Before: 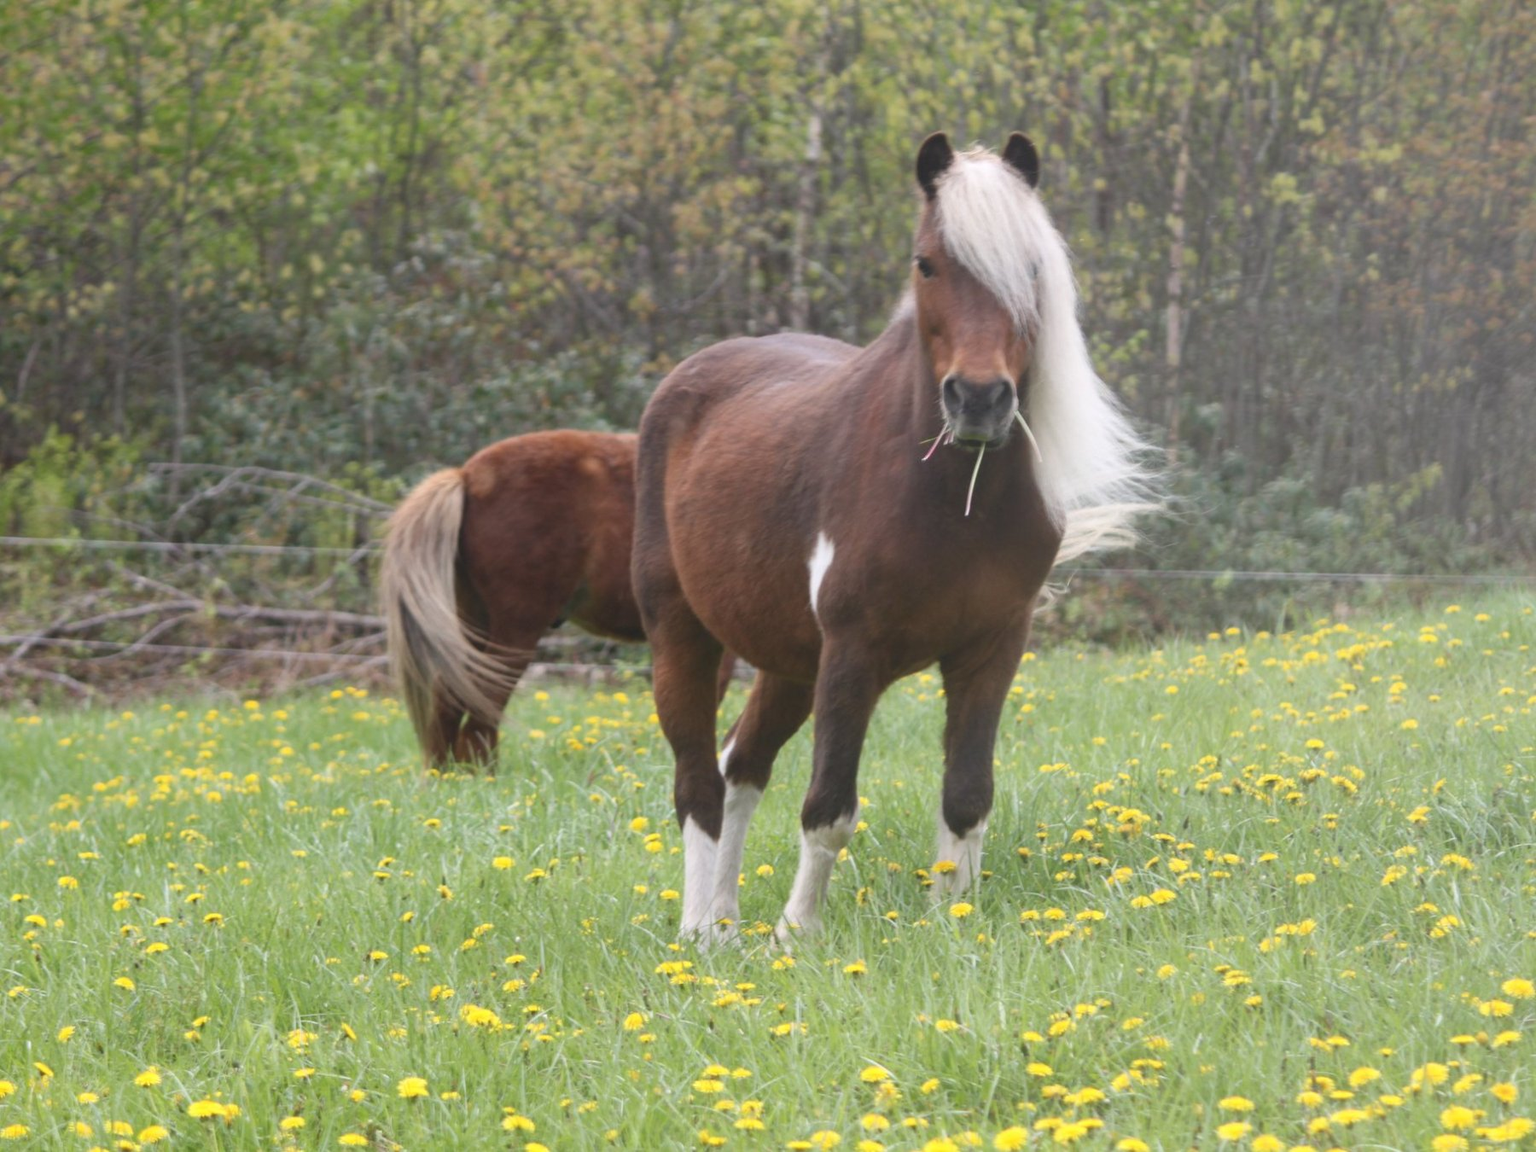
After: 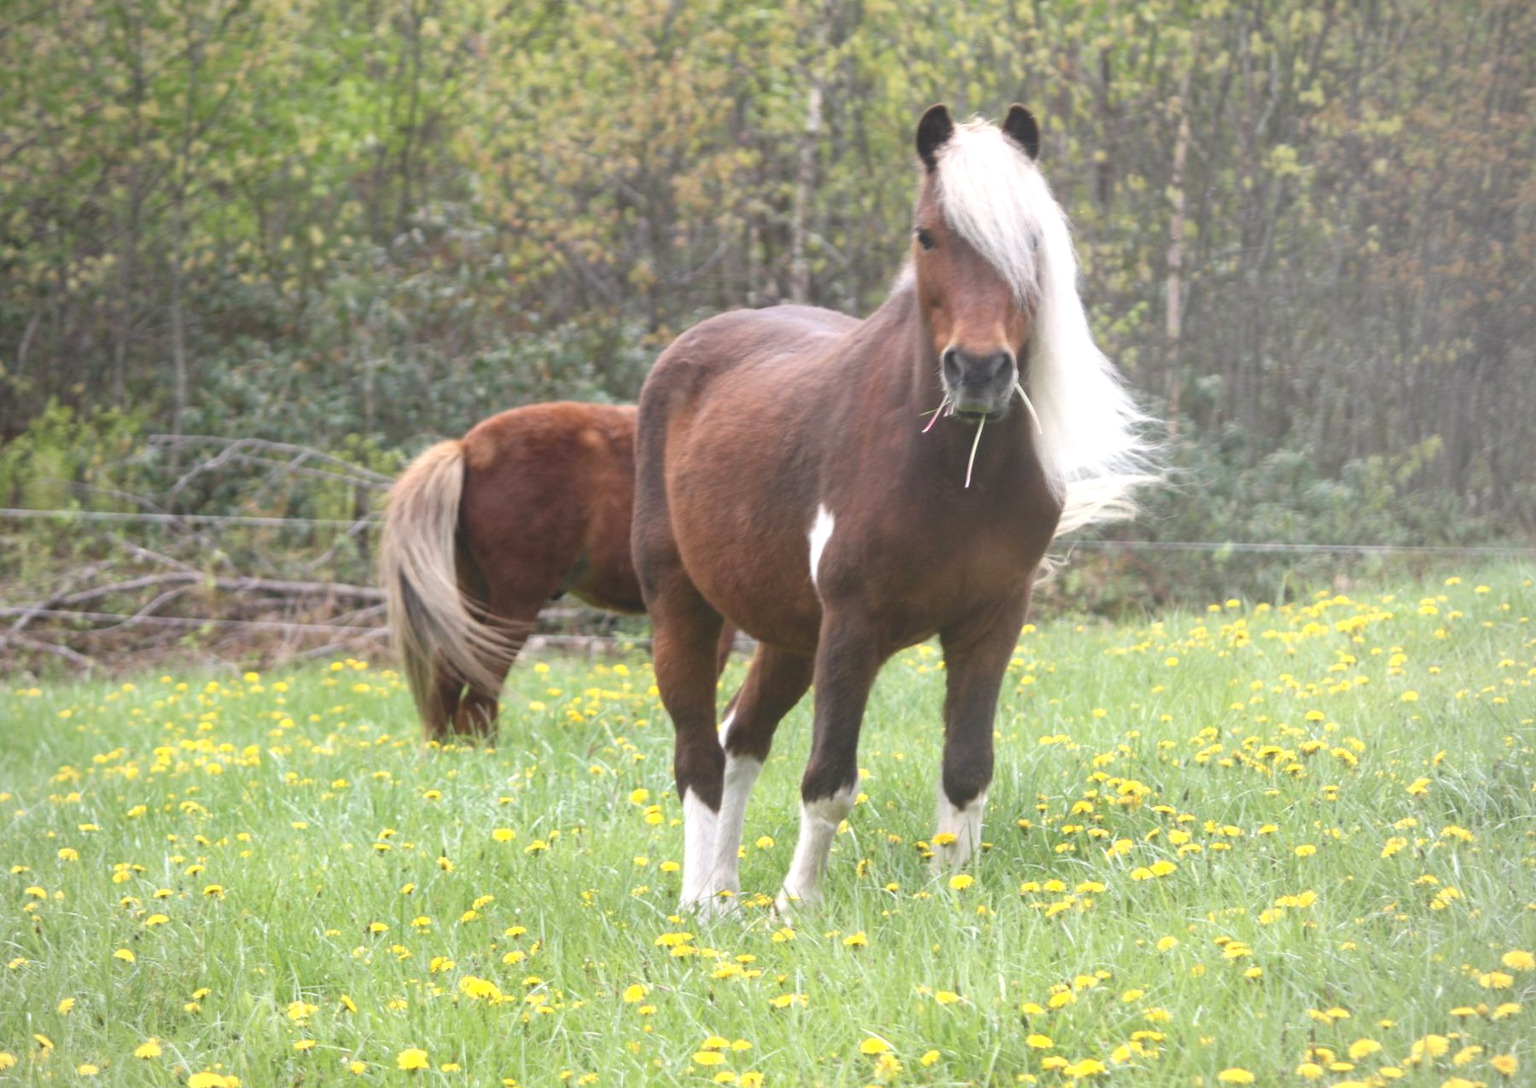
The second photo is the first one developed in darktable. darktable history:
exposure: black level correction 0.001, exposure 0.5 EV, compensate exposure bias true, compensate highlight preservation false
vignetting: fall-off radius 81.94%
crop and rotate: top 2.479%, bottom 3.018%
